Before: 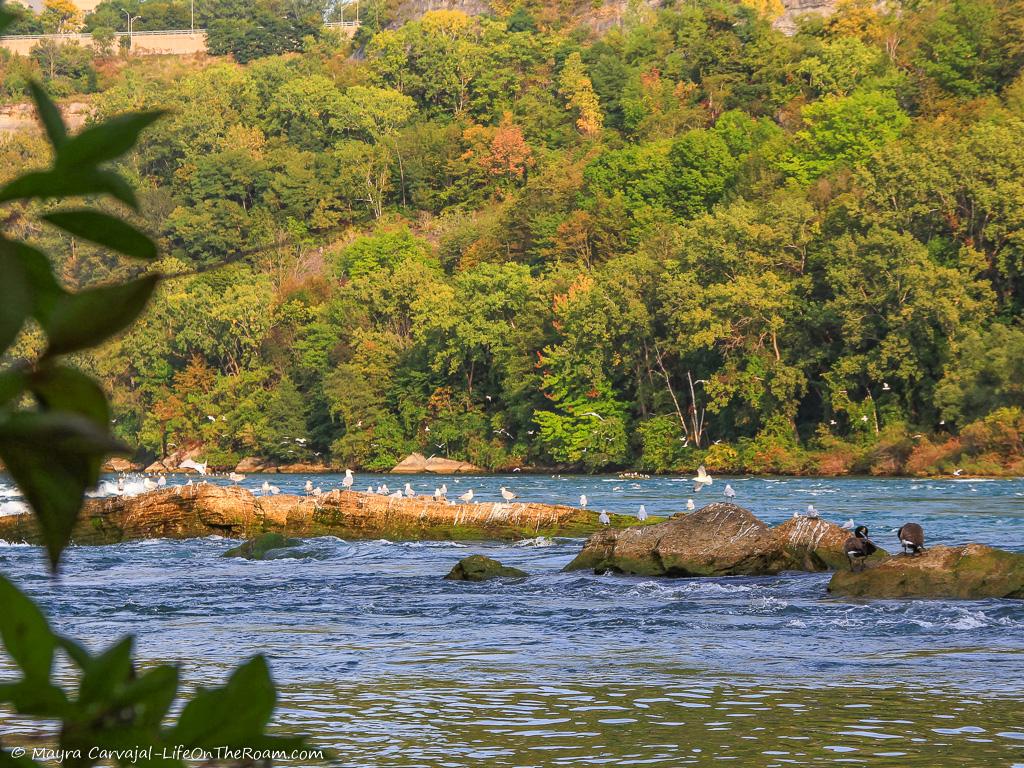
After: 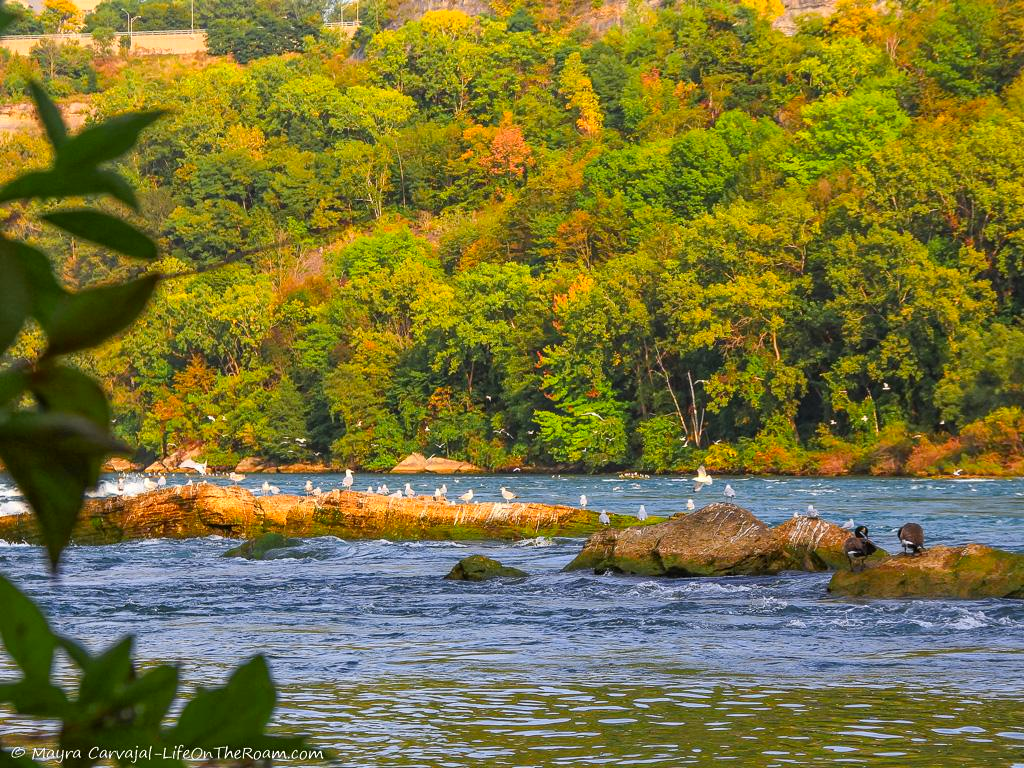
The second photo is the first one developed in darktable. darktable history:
color zones: curves: ch0 [(0.224, 0.526) (0.75, 0.5)]; ch1 [(0.055, 0.526) (0.224, 0.761) (0.377, 0.526) (0.75, 0.5)]
